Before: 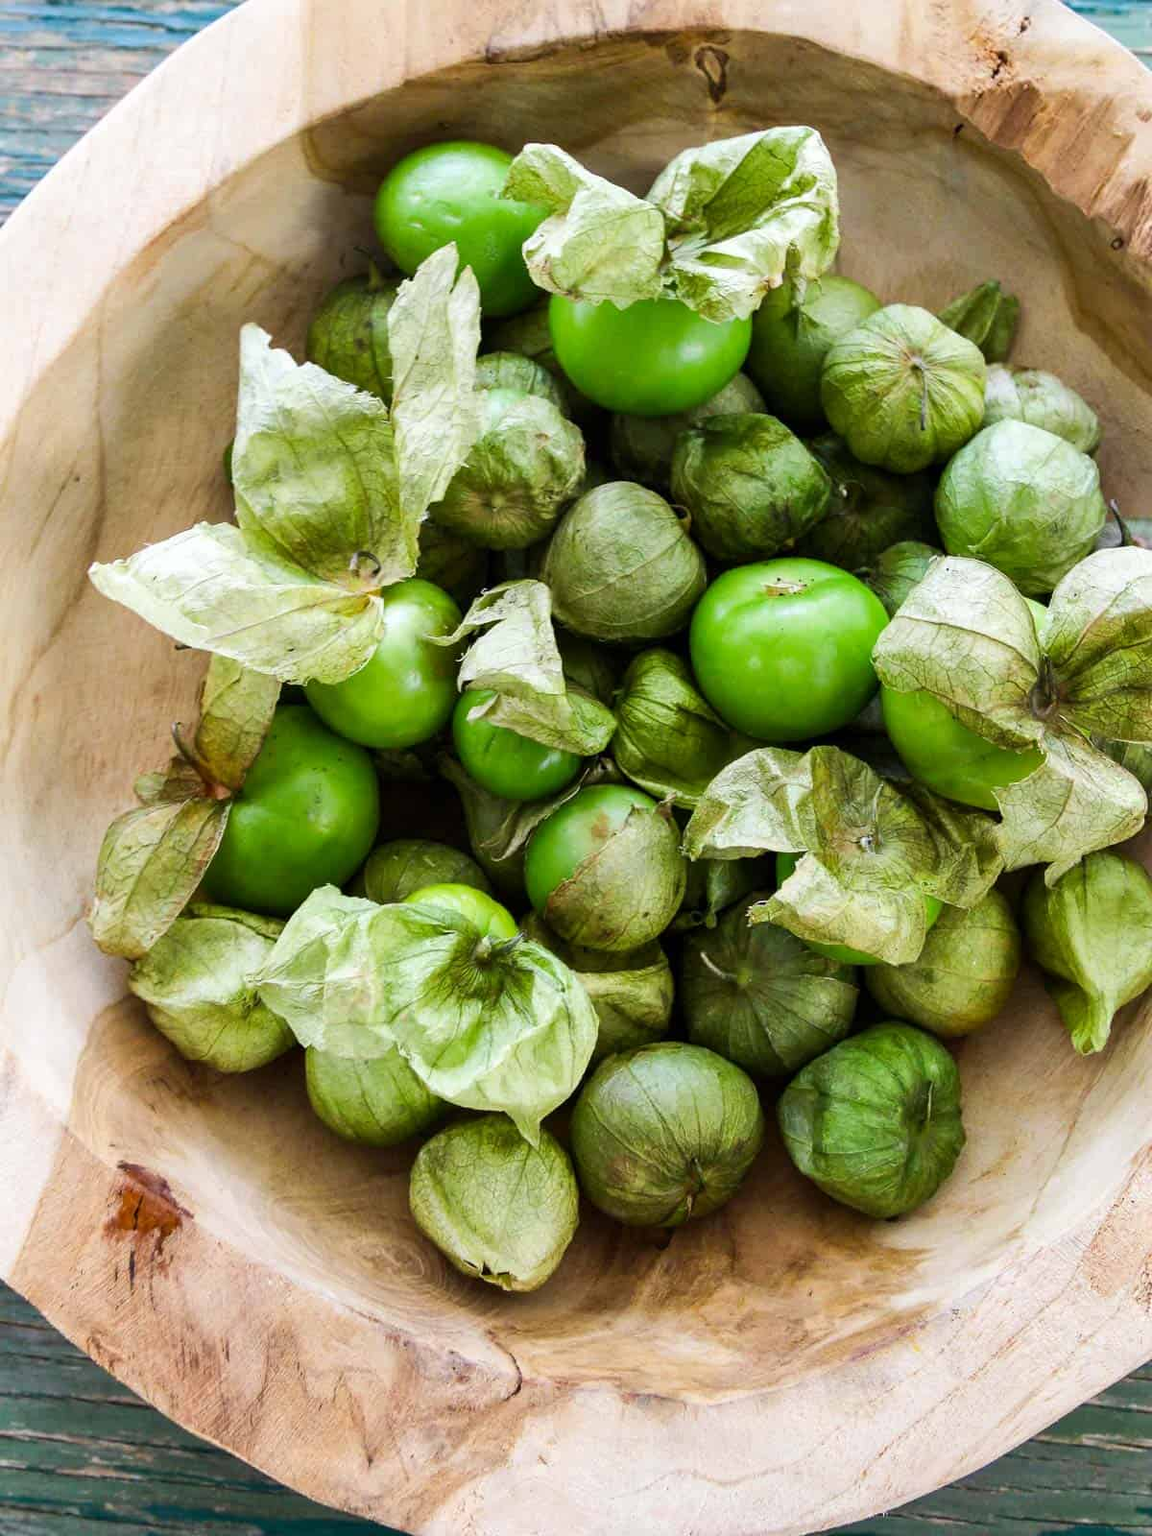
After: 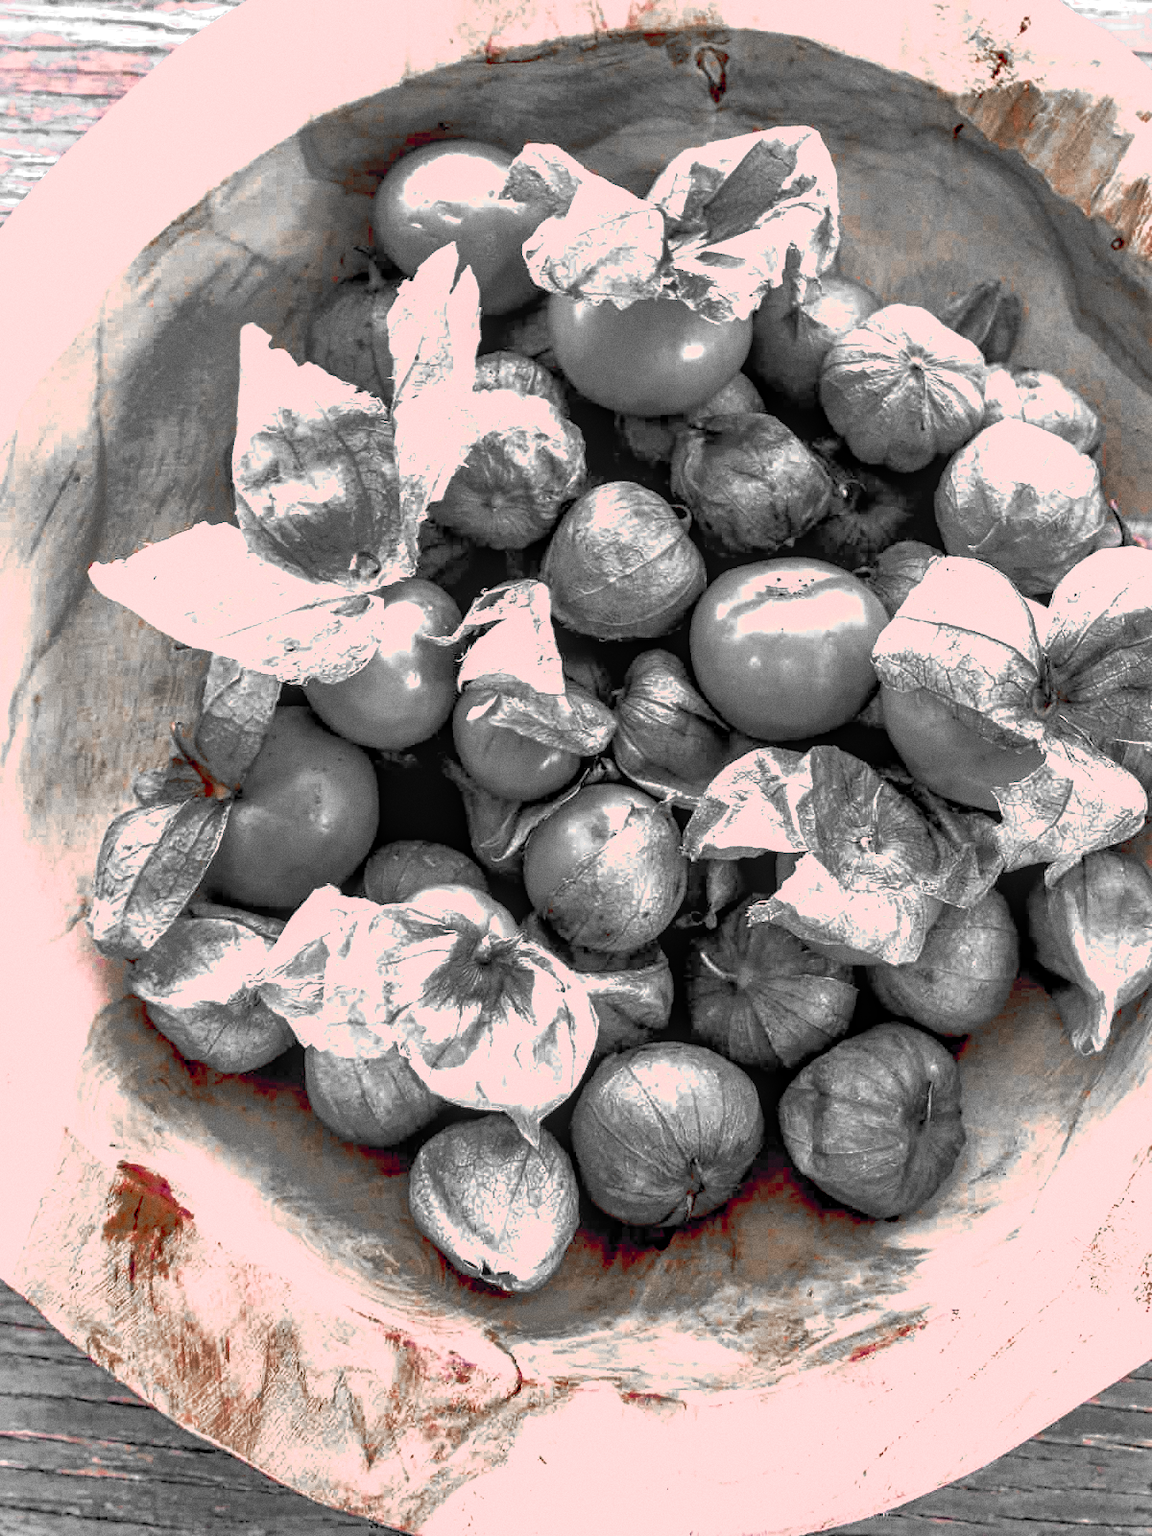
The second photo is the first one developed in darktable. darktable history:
shadows and highlights: shadows 60, highlights -60
exposure: black level correction 0.001, exposure 0.955 EV, compensate exposure bias true, compensate highlight preservation false
local contrast: on, module defaults
color correction: highlights a* 14.46, highlights b* 5.85, shadows a* -5.53, shadows b* -15.24, saturation 0.85
color zones: curves: ch0 [(0, 0.352) (0.143, 0.407) (0.286, 0.386) (0.429, 0.431) (0.571, 0.829) (0.714, 0.853) (0.857, 0.833) (1, 0.352)]; ch1 [(0, 0.604) (0.072, 0.726) (0.096, 0.608) (0.205, 0.007) (0.571, -0.006) (0.839, -0.013) (0.857, -0.012) (1, 0.604)]
filmic rgb: black relative exposure -6.3 EV, white relative exposure 2.8 EV, threshold 3 EV, target black luminance 0%, hardness 4.6, latitude 67.35%, contrast 1.292, shadows ↔ highlights balance -3.5%, preserve chrominance no, color science v4 (2020), contrast in shadows soft, enable highlight reconstruction true
haze removal: compatibility mode true, adaptive false
grain: coarseness 0.09 ISO
